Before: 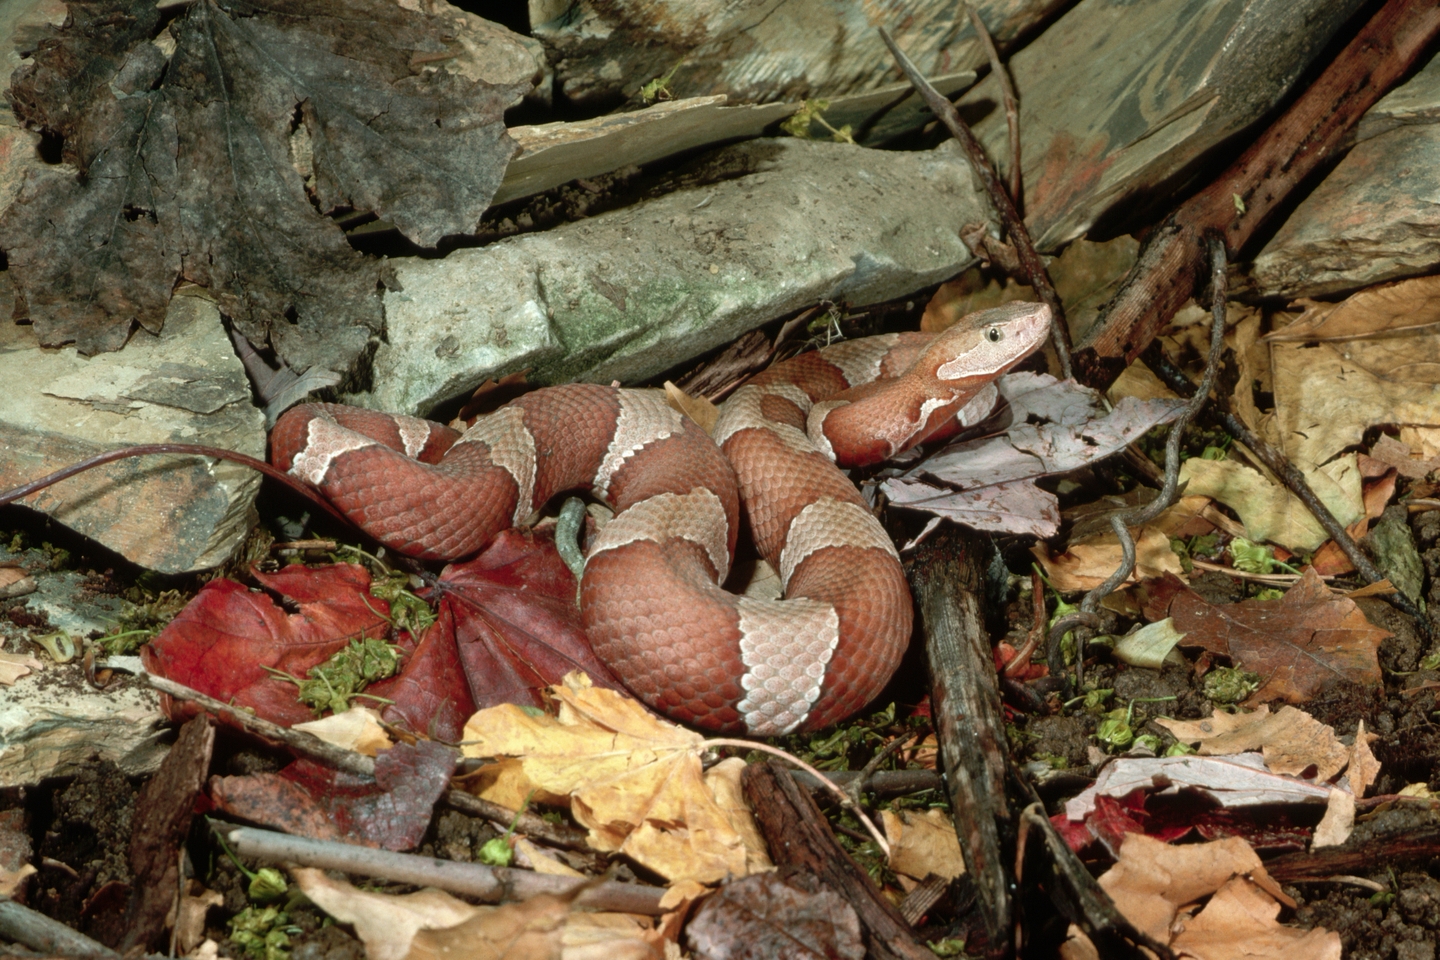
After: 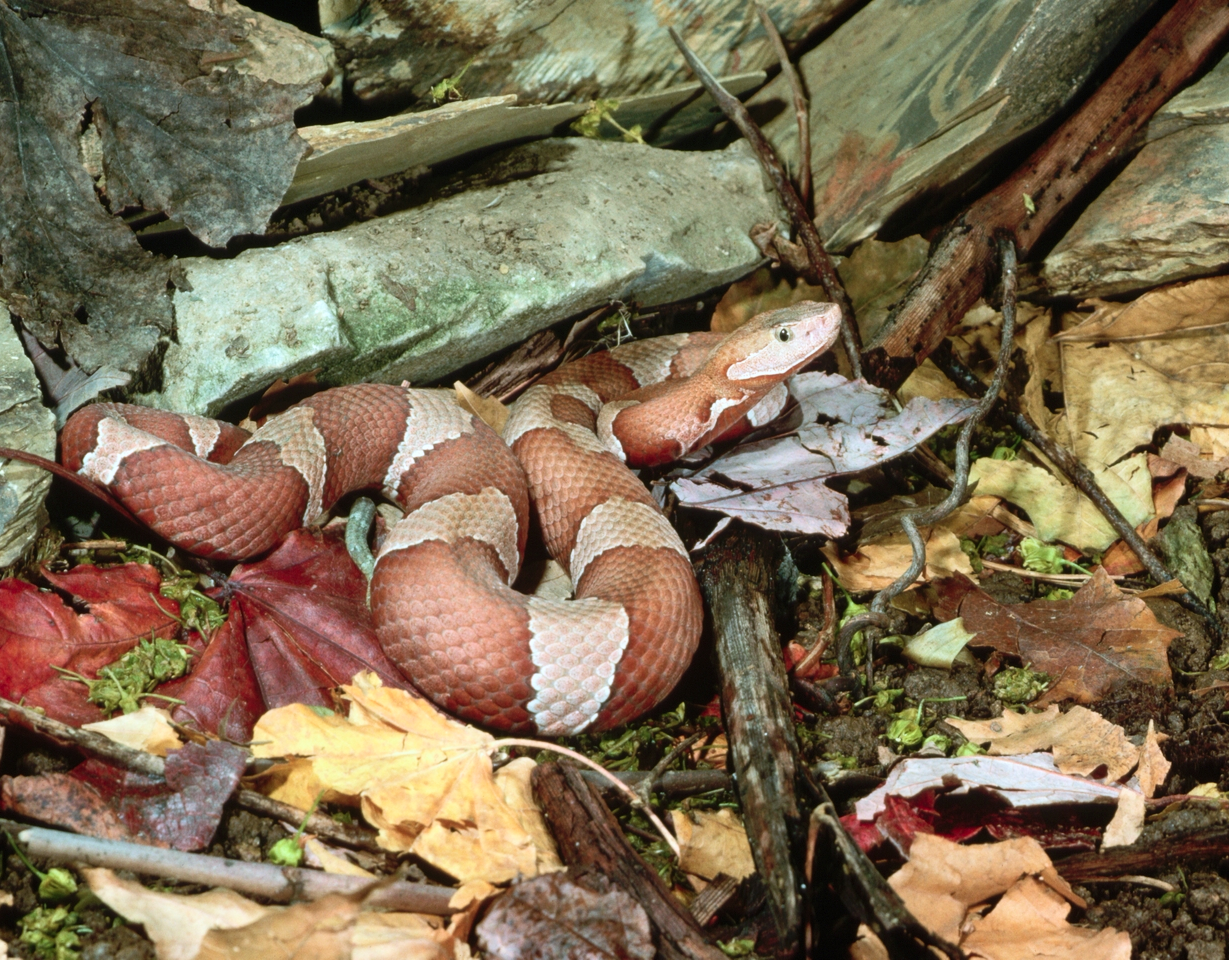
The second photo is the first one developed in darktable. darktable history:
white balance: red 0.954, blue 1.079
contrast brightness saturation: contrast 0.2, brightness 0.15, saturation 0.14
crop and rotate: left 14.584%
velvia: strength 17%
